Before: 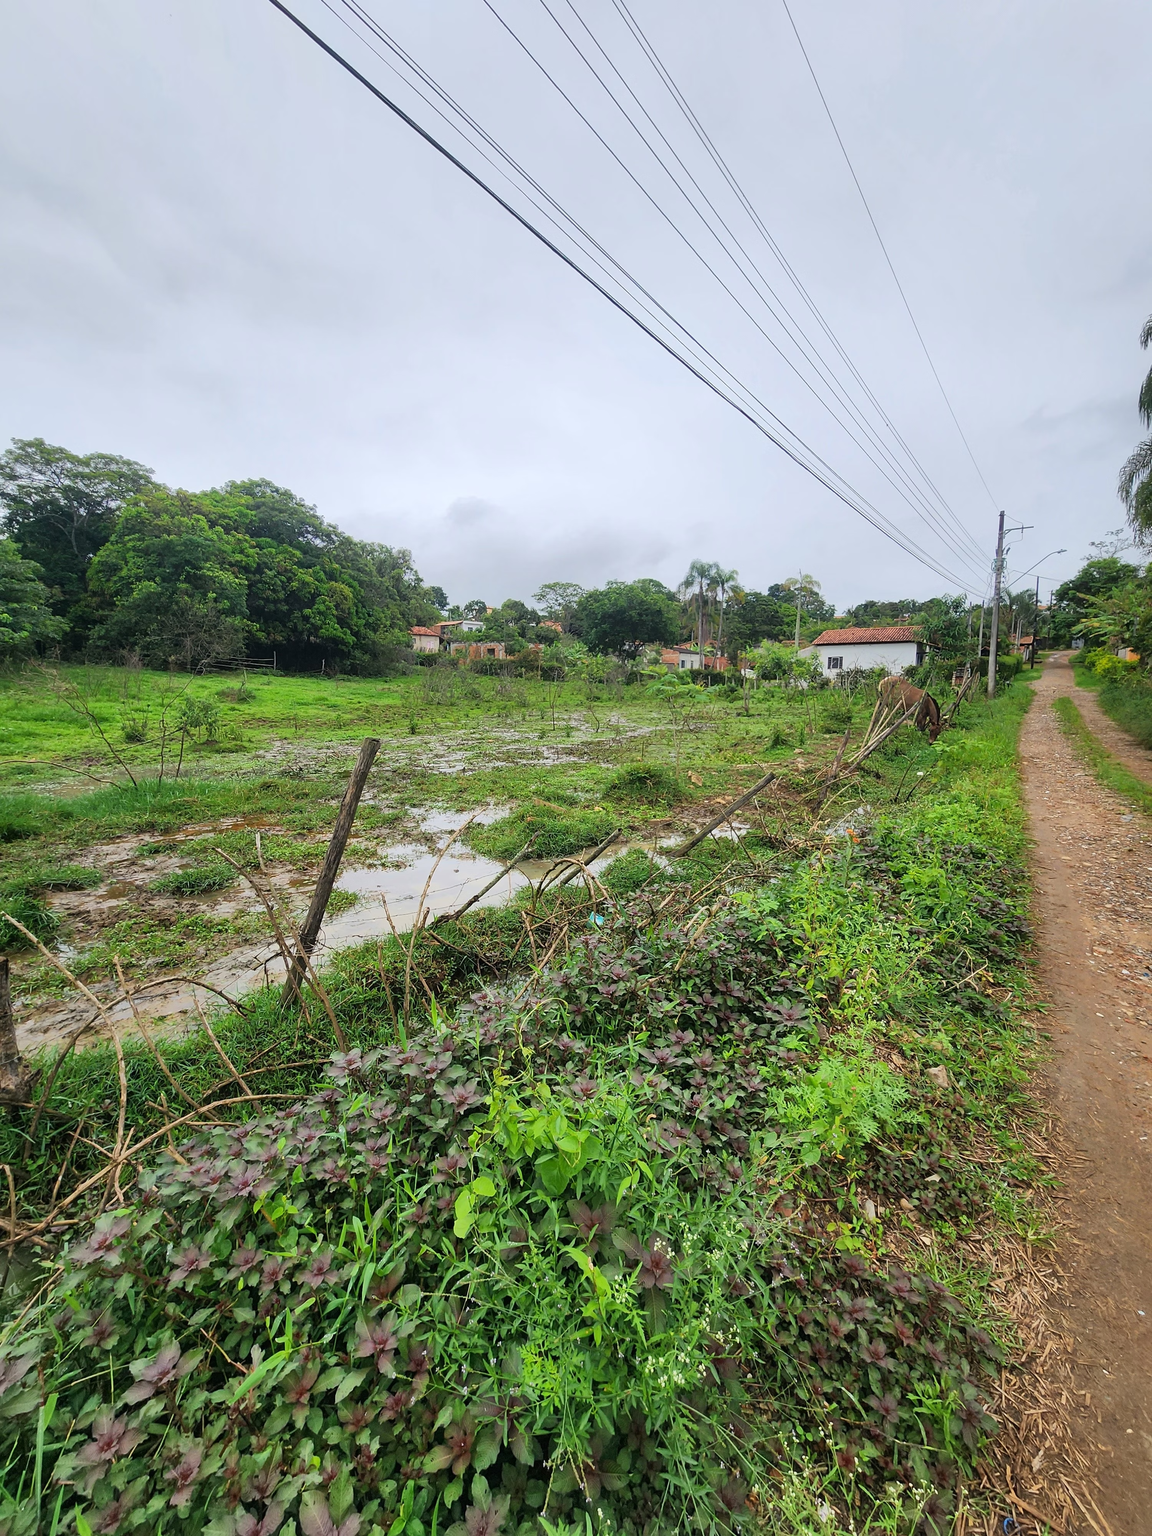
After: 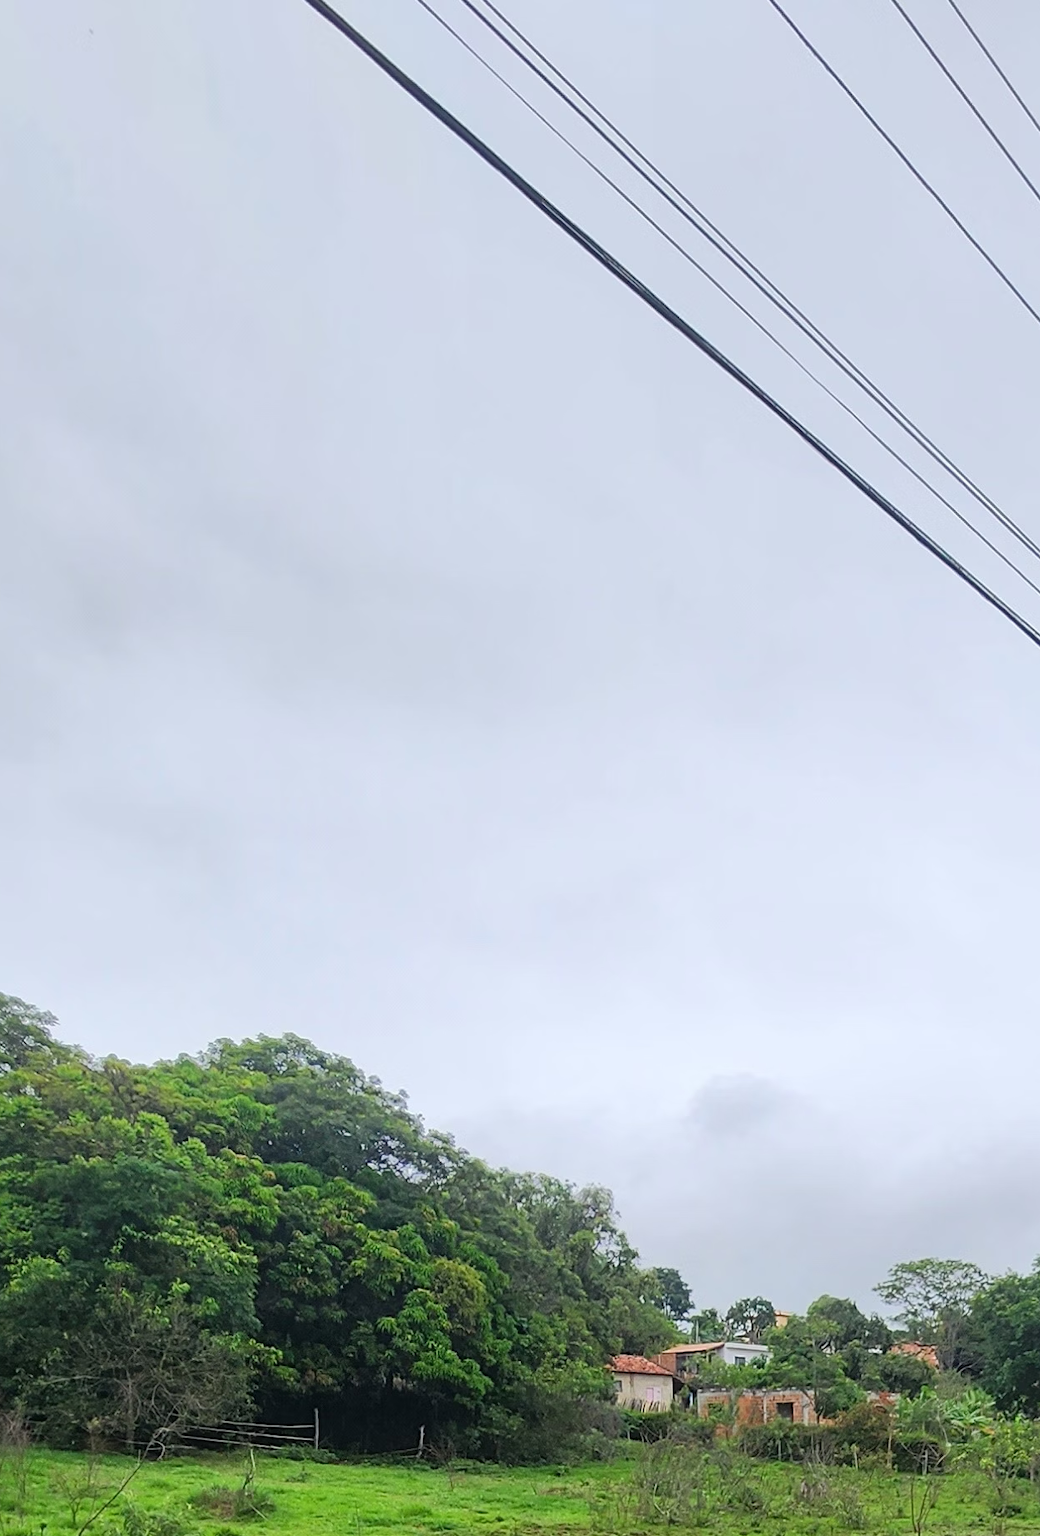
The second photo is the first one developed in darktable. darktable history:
contrast equalizer: octaves 7, y [[0.5 ×6], [0.5 ×6], [0.5, 0.5, 0.501, 0.545, 0.707, 0.863], [0 ×6], [0 ×6]]
crop and rotate: left 11.178%, top 0.069%, right 47.122%, bottom 53.74%
exposure: compensate exposure bias true, compensate highlight preservation false
